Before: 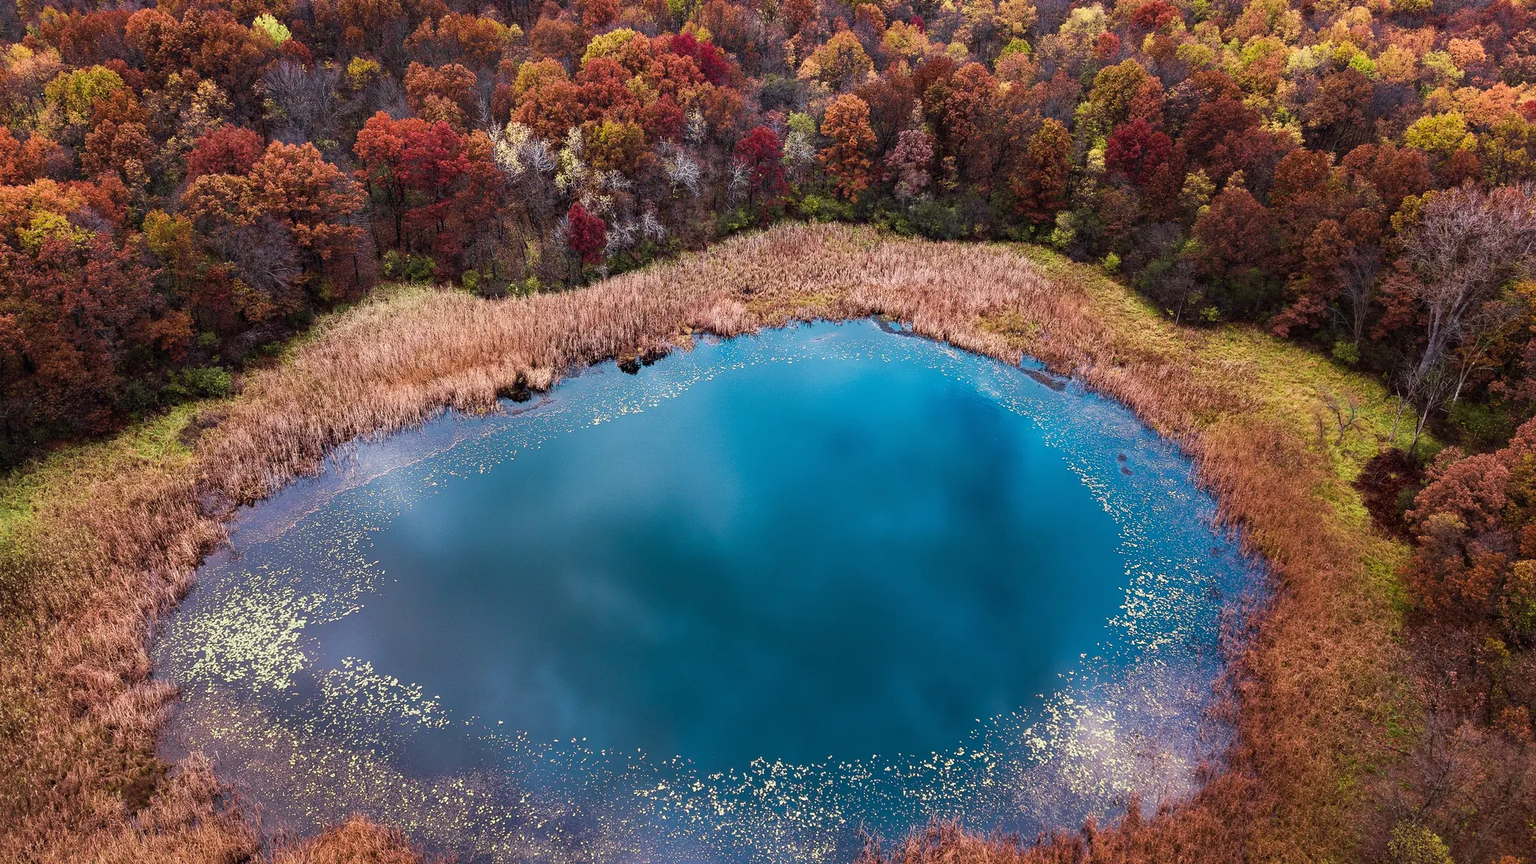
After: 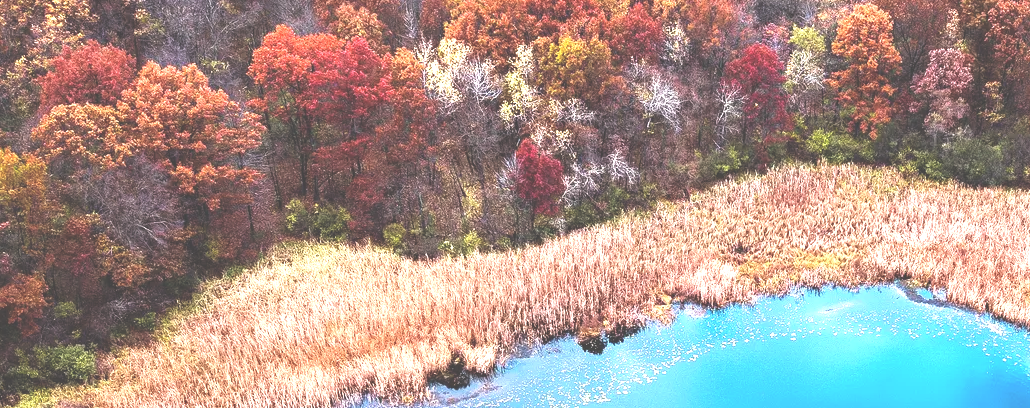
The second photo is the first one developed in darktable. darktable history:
crop: left 10.121%, top 10.631%, right 36.218%, bottom 51.526%
exposure: black level correction -0.023, exposure 1.397 EV, compensate highlight preservation false
